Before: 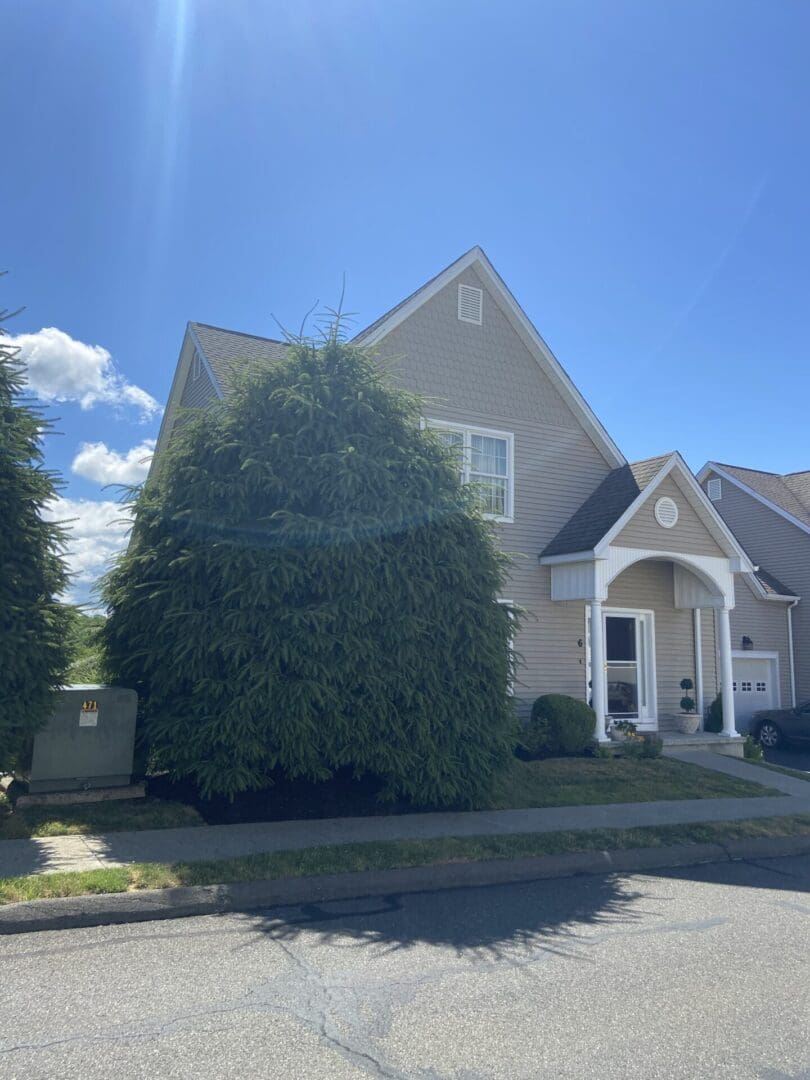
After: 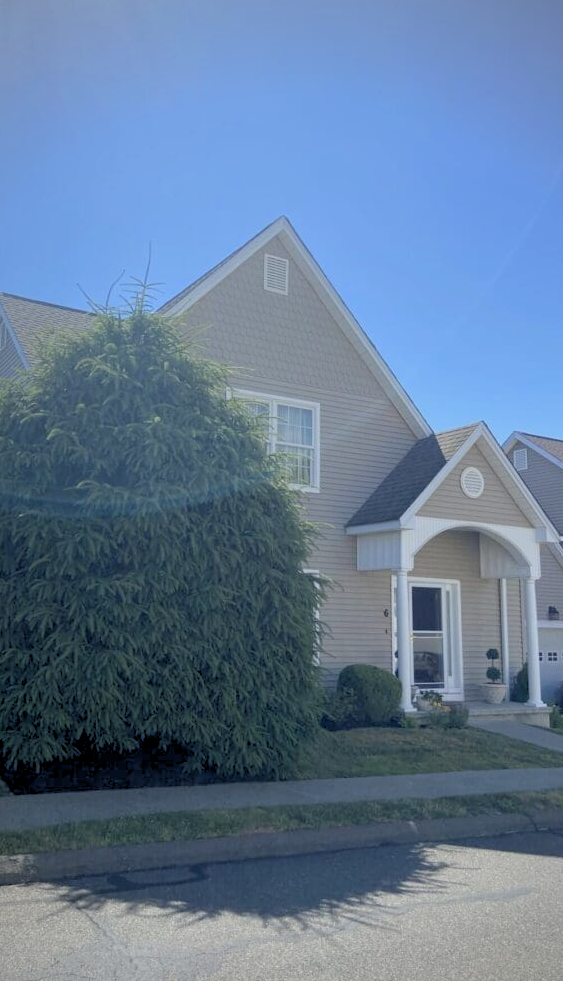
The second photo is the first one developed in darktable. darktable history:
tone equalizer: on, module defaults
rgb levels: preserve colors sum RGB, levels [[0.038, 0.433, 0.934], [0, 0.5, 1], [0, 0.5, 1]]
crop and rotate: left 24.034%, top 2.838%, right 6.406%, bottom 6.299%
vignetting: on, module defaults
